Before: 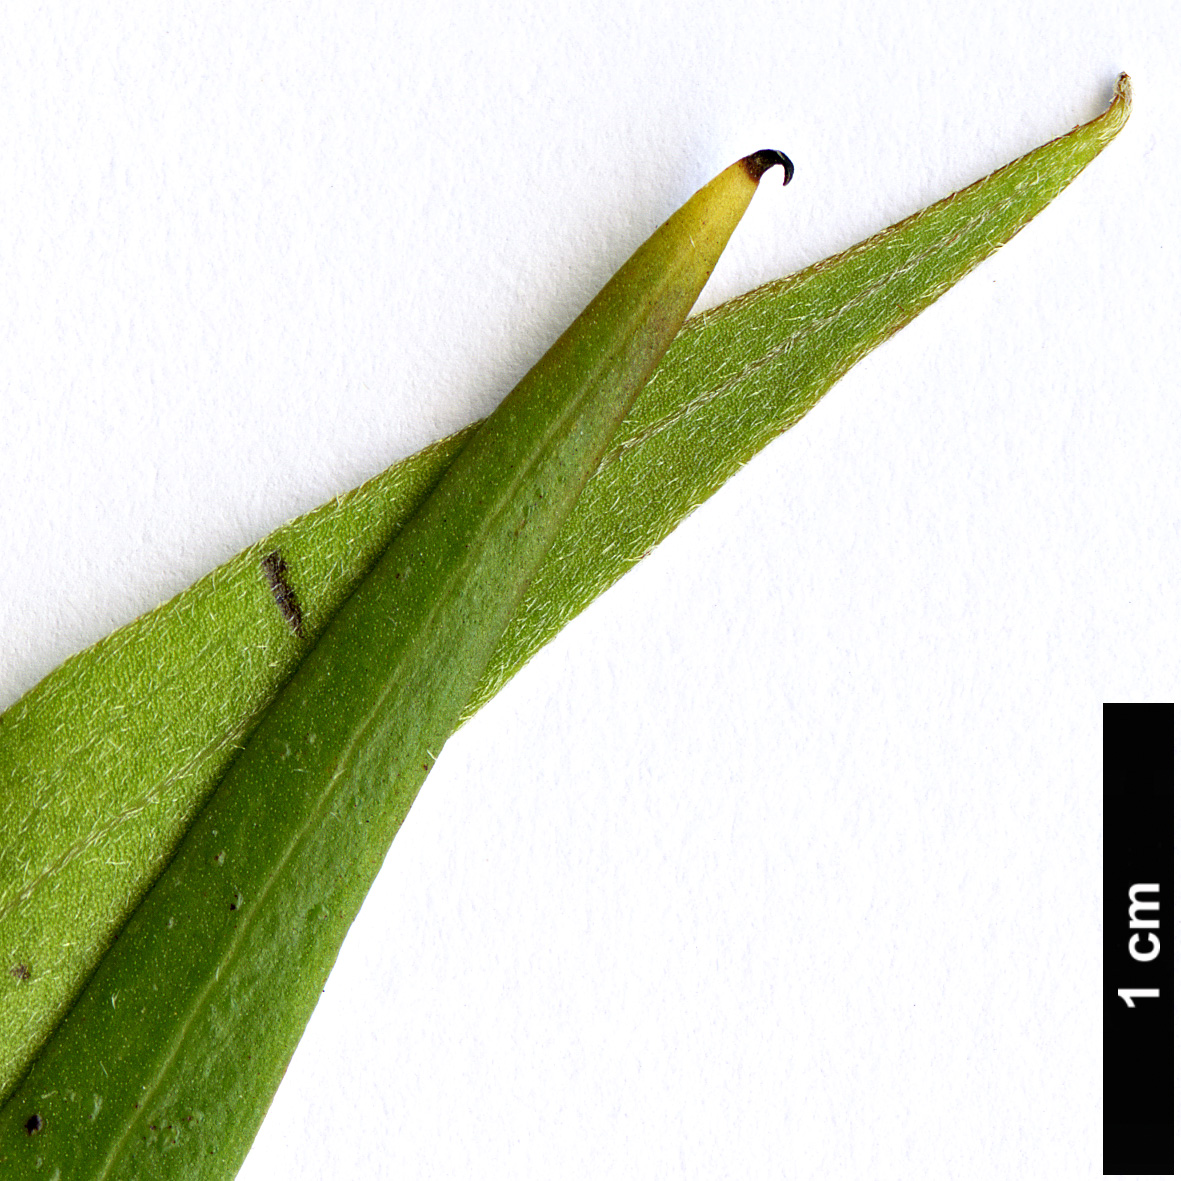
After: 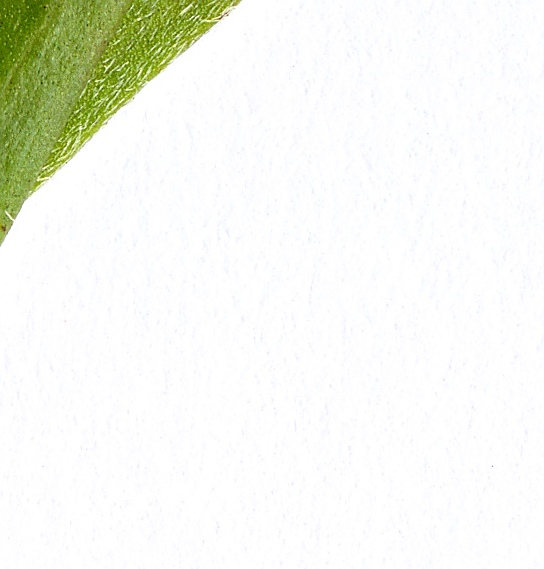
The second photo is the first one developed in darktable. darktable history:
crop: left 35.793%, top 45.693%, right 18.11%, bottom 6.081%
sharpen: on, module defaults
